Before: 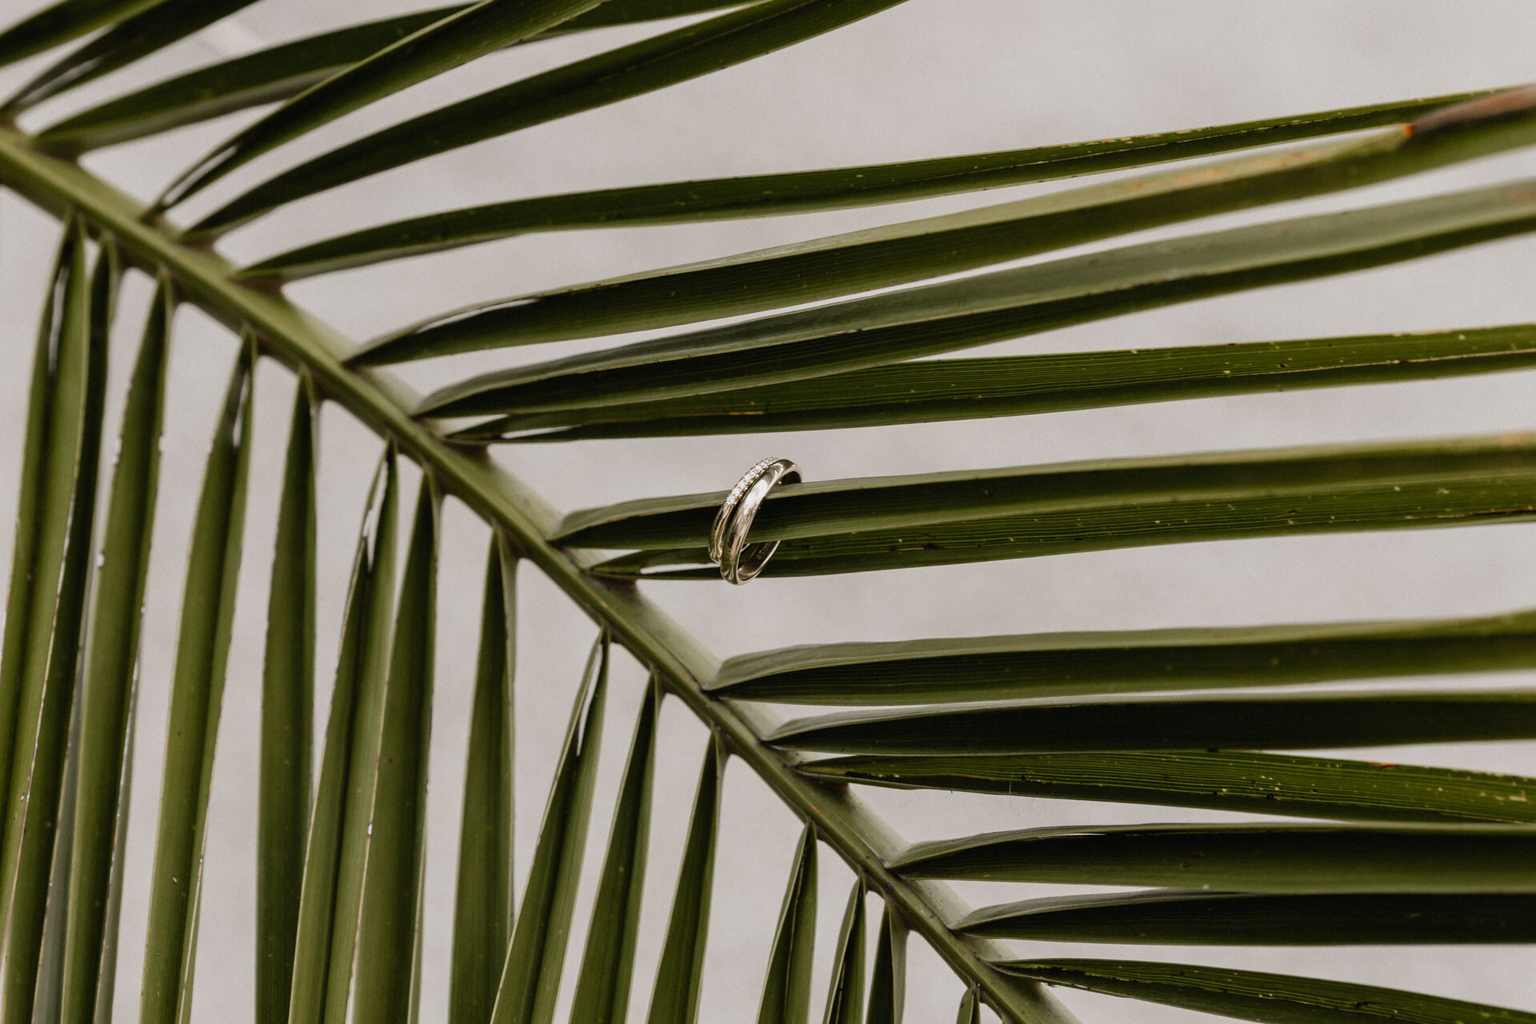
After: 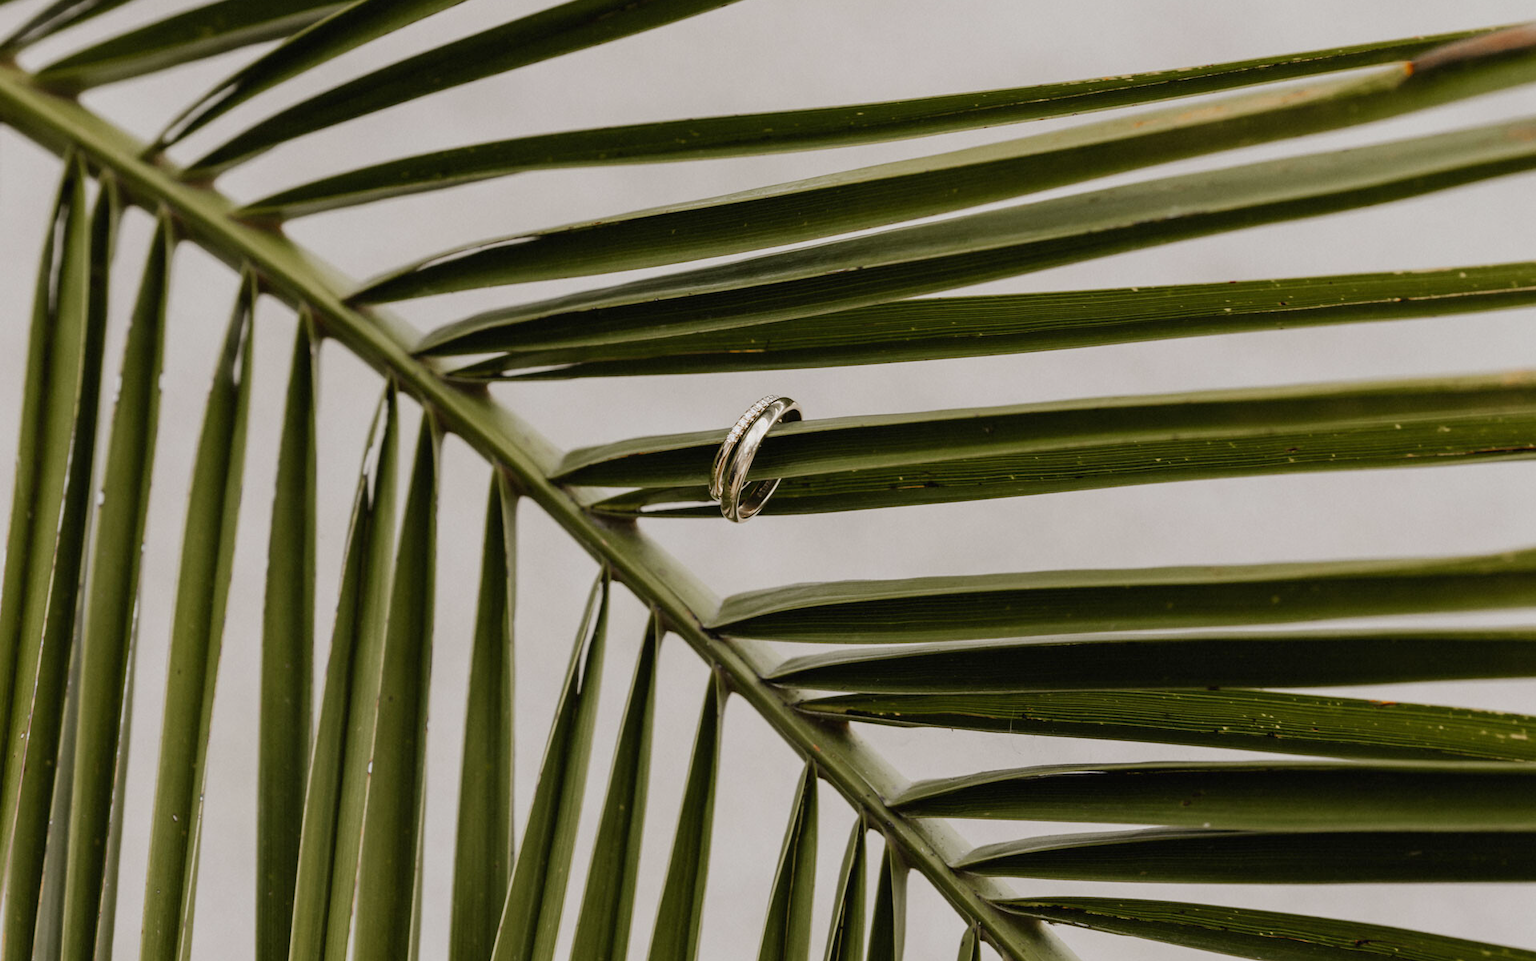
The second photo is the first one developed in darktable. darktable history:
base curve: curves: ch0 [(0, 0) (0.235, 0.266) (0.503, 0.496) (0.786, 0.72) (1, 1)], preserve colors none
crop and rotate: top 6.146%
velvia: strength 6.26%
